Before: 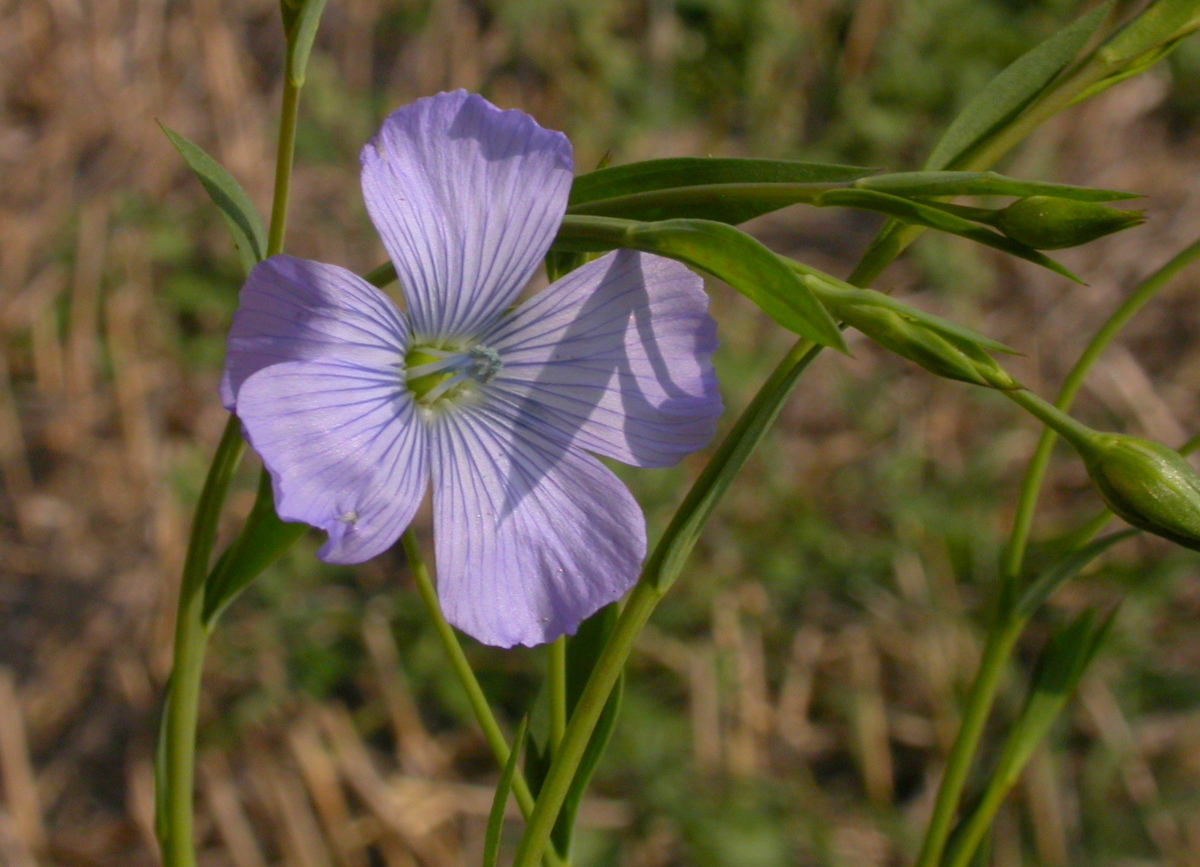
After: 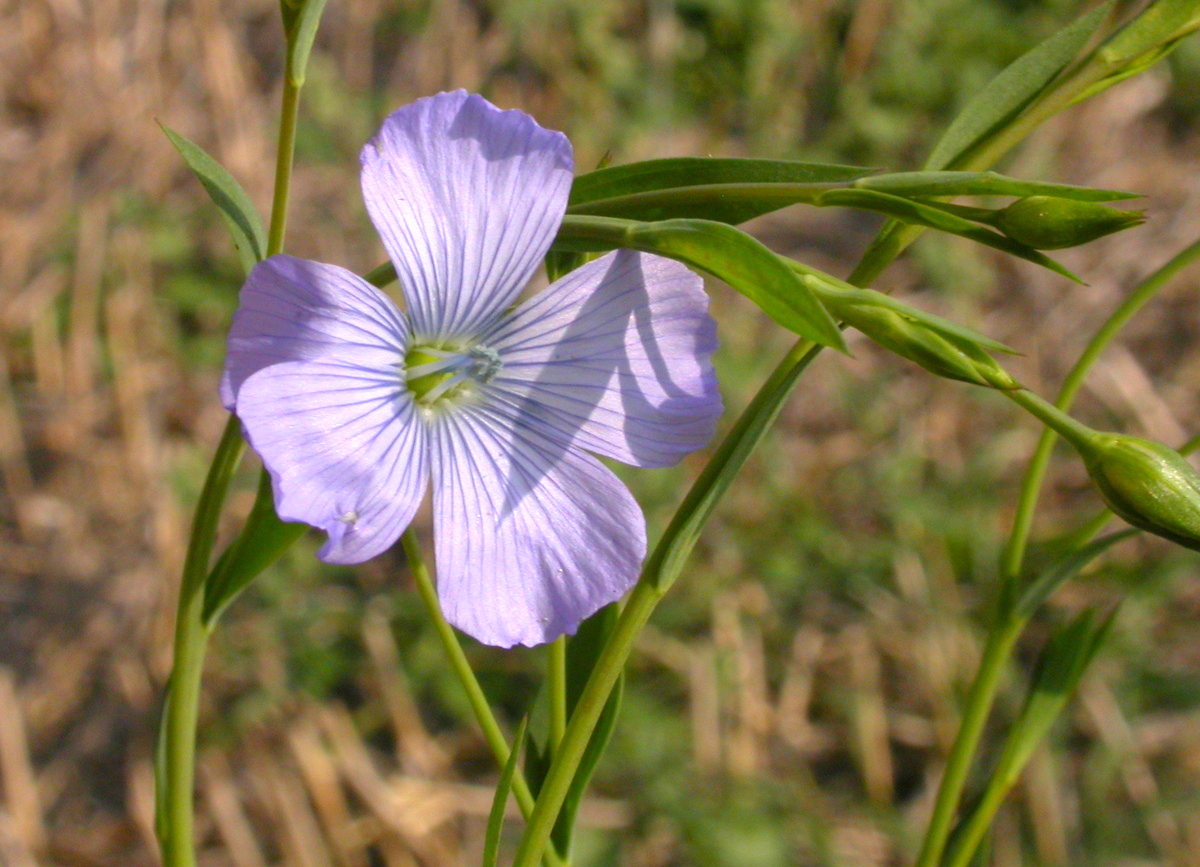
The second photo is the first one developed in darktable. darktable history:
exposure: exposure 0.779 EV, compensate highlight preservation false
